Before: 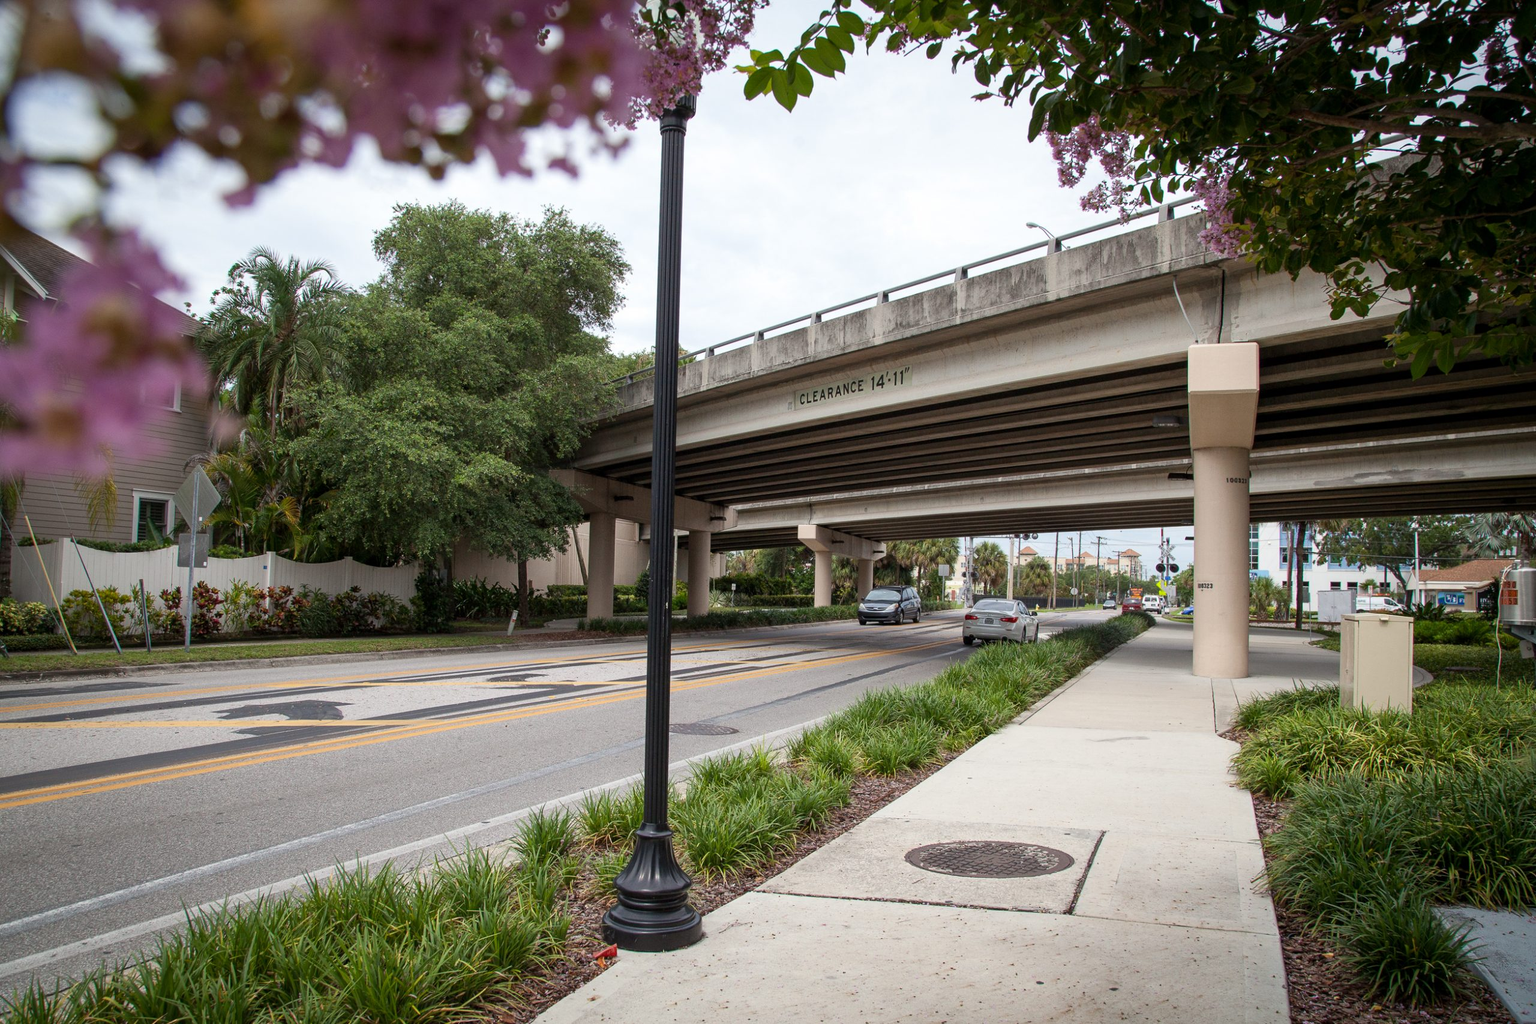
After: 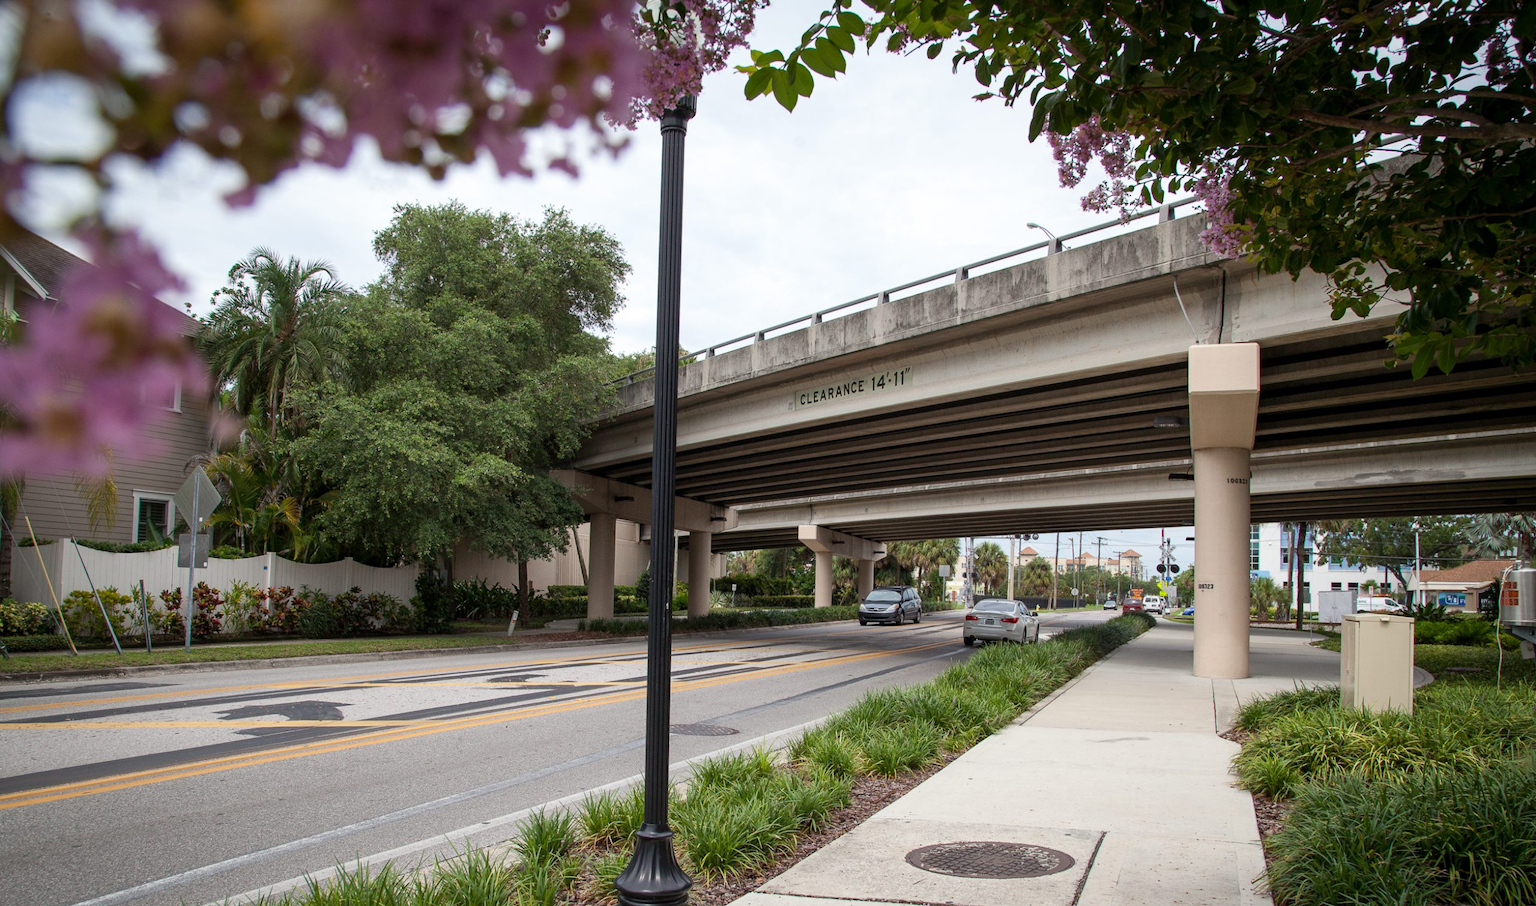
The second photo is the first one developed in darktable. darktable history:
crop and rotate: top 0%, bottom 11.491%
